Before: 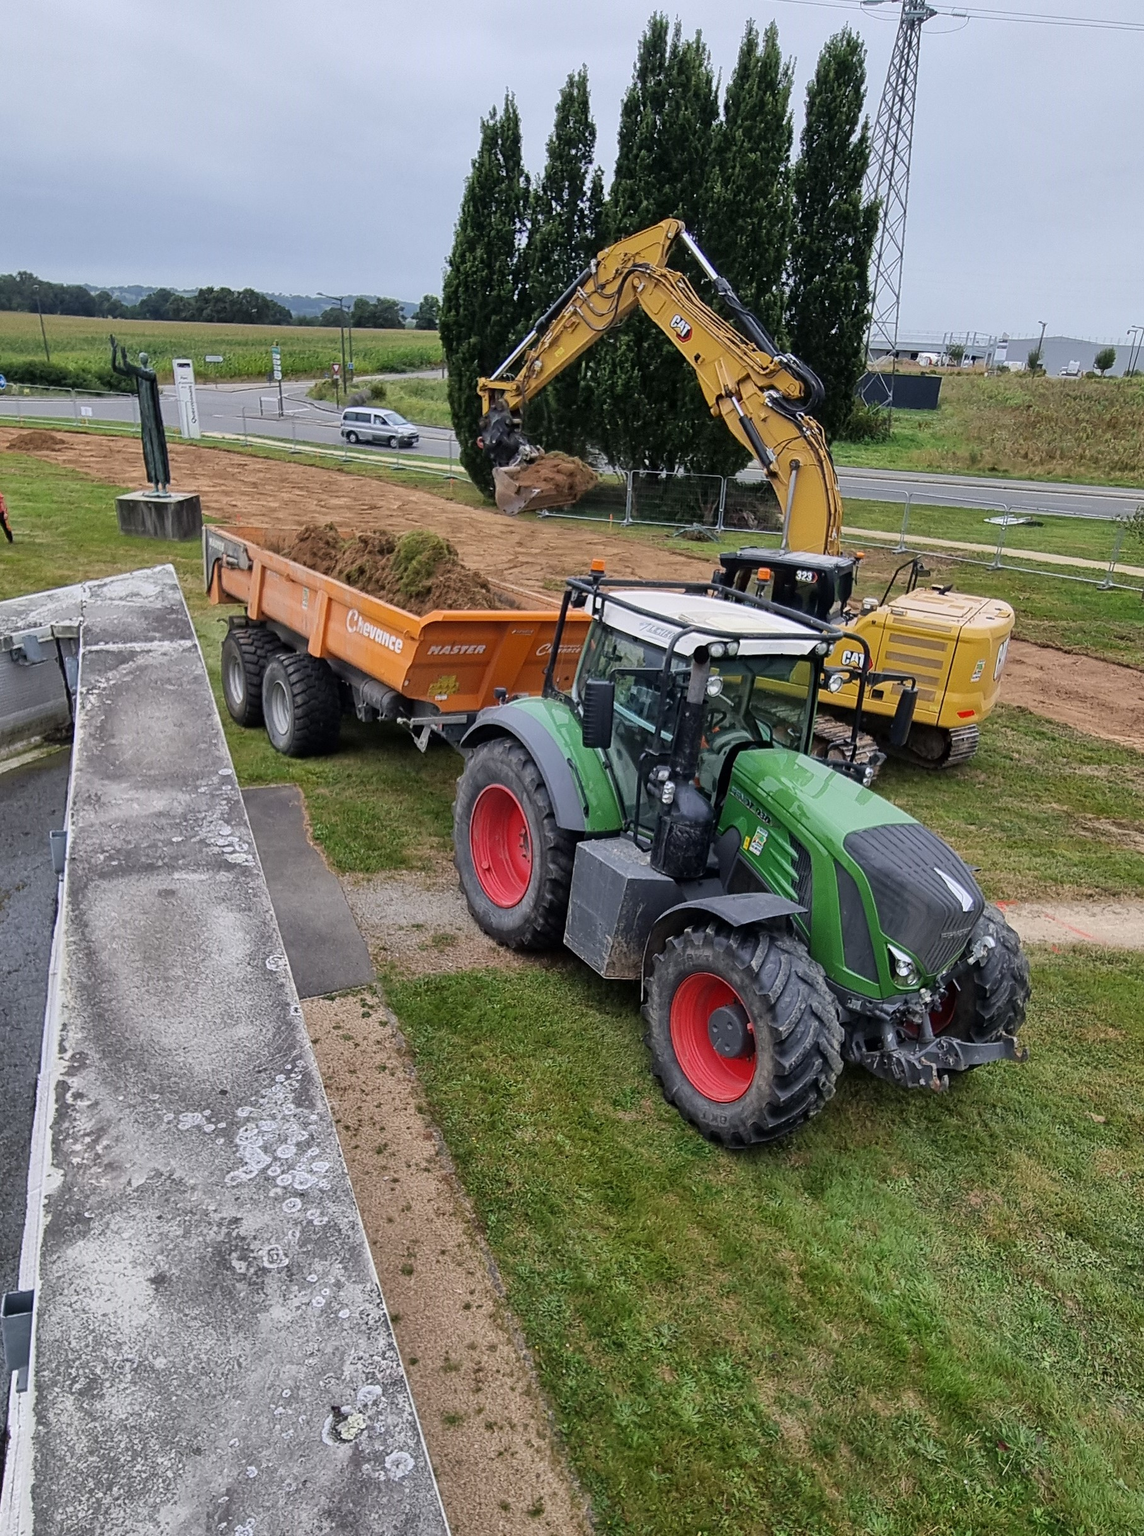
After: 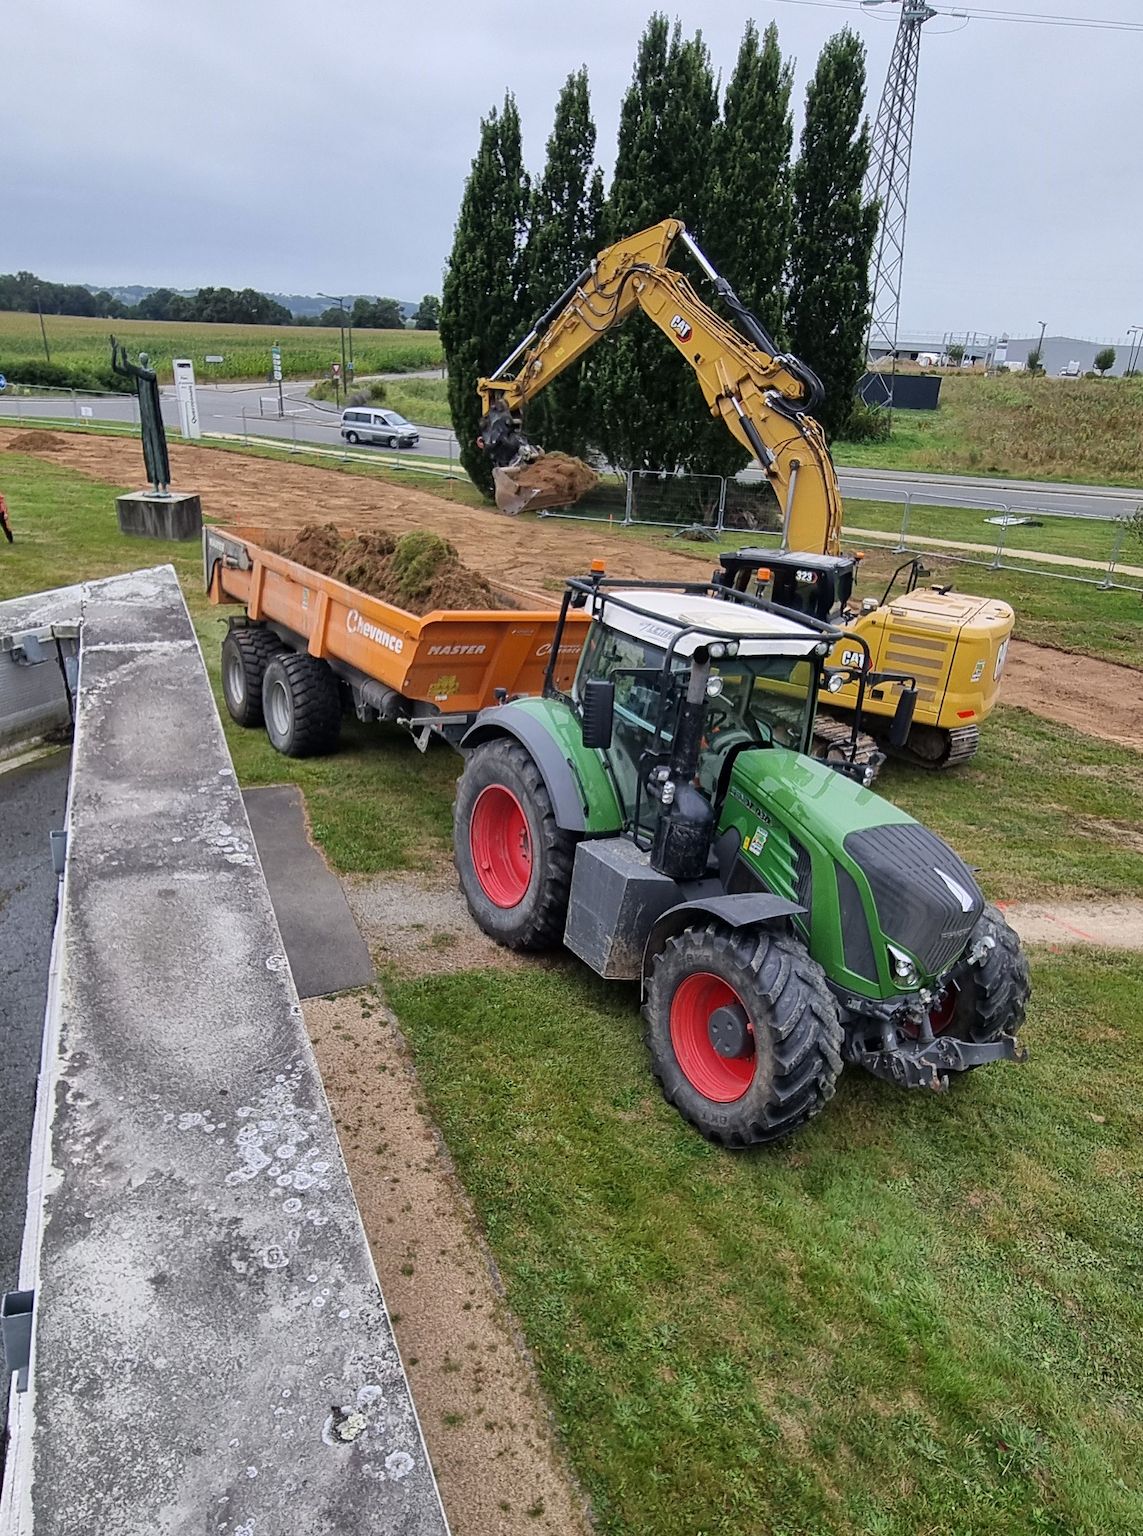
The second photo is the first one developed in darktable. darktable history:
tone equalizer: on, module defaults
exposure: exposure 0.081 EV, compensate highlight preservation false
